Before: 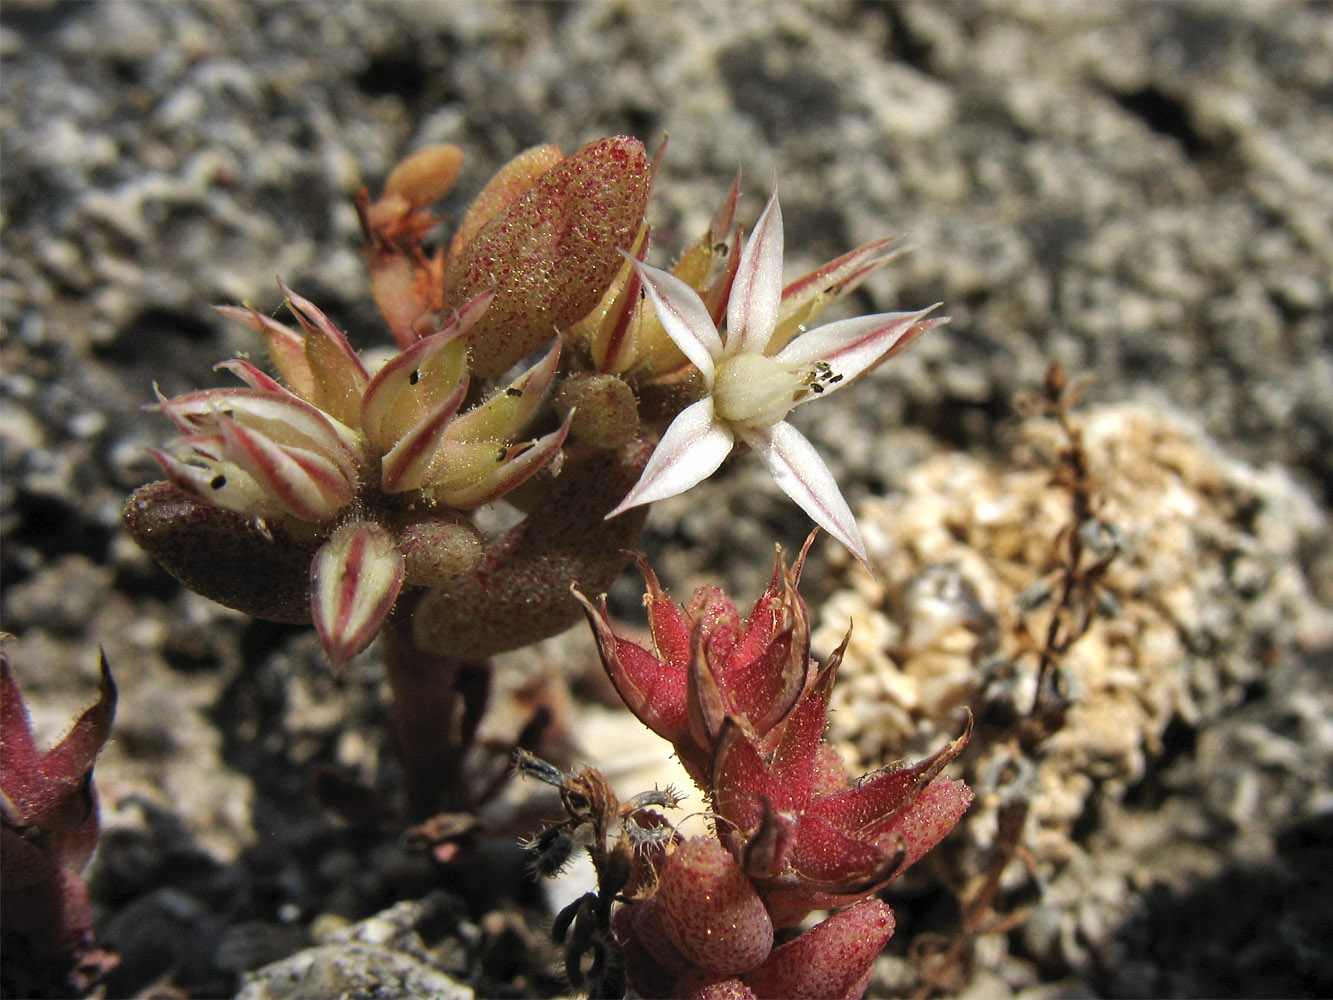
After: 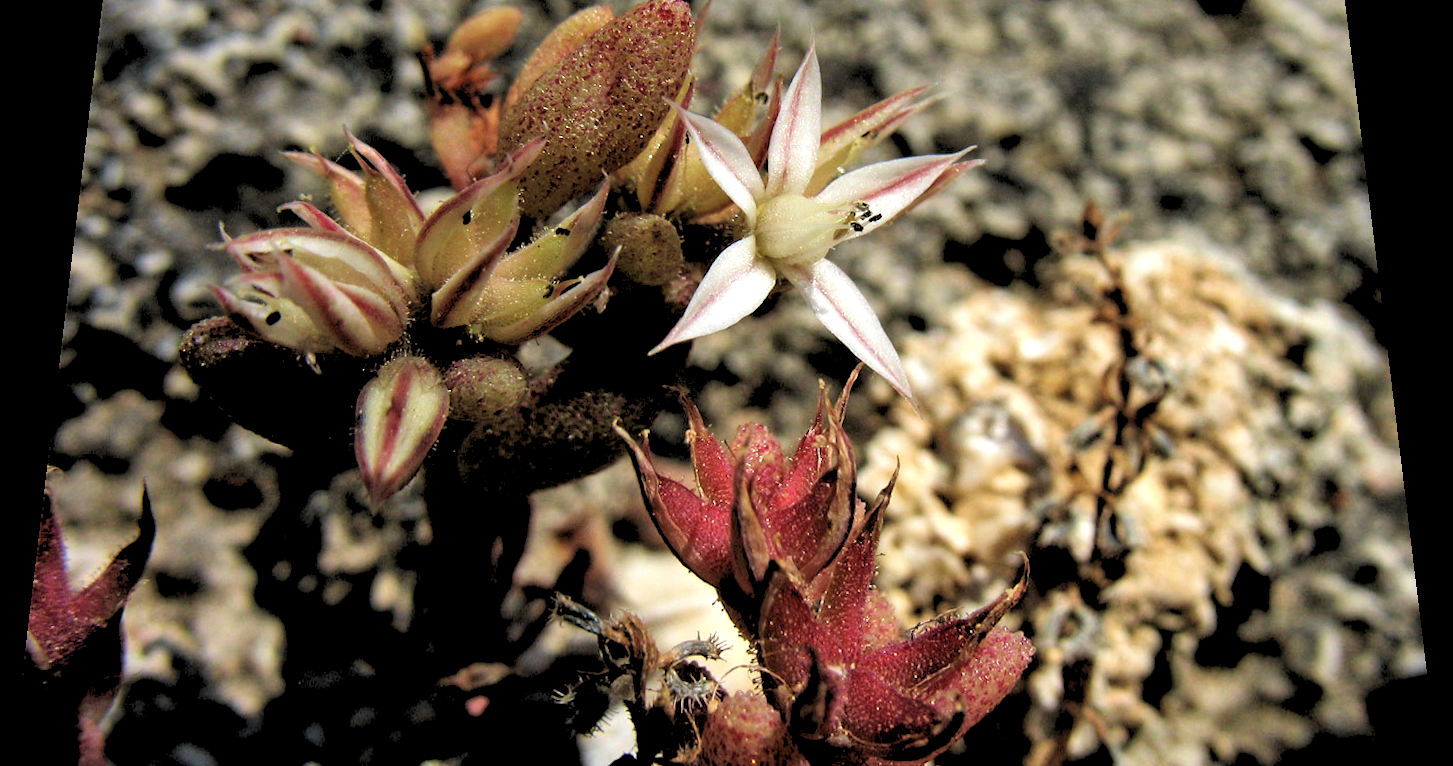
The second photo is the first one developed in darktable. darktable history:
crop and rotate: top 12.5%, bottom 12.5%
rotate and perspective: rotation 0.128°, lens shift (vertical) -0.181, lens shift (horizontal) -0.044, shear 0.001, automatic cropping off
velvia: on, module defaults
rgb levels: levels [[0.029, 0.461, 0.922], [0, 0.5, 1], [0, 0.5, 1]]
